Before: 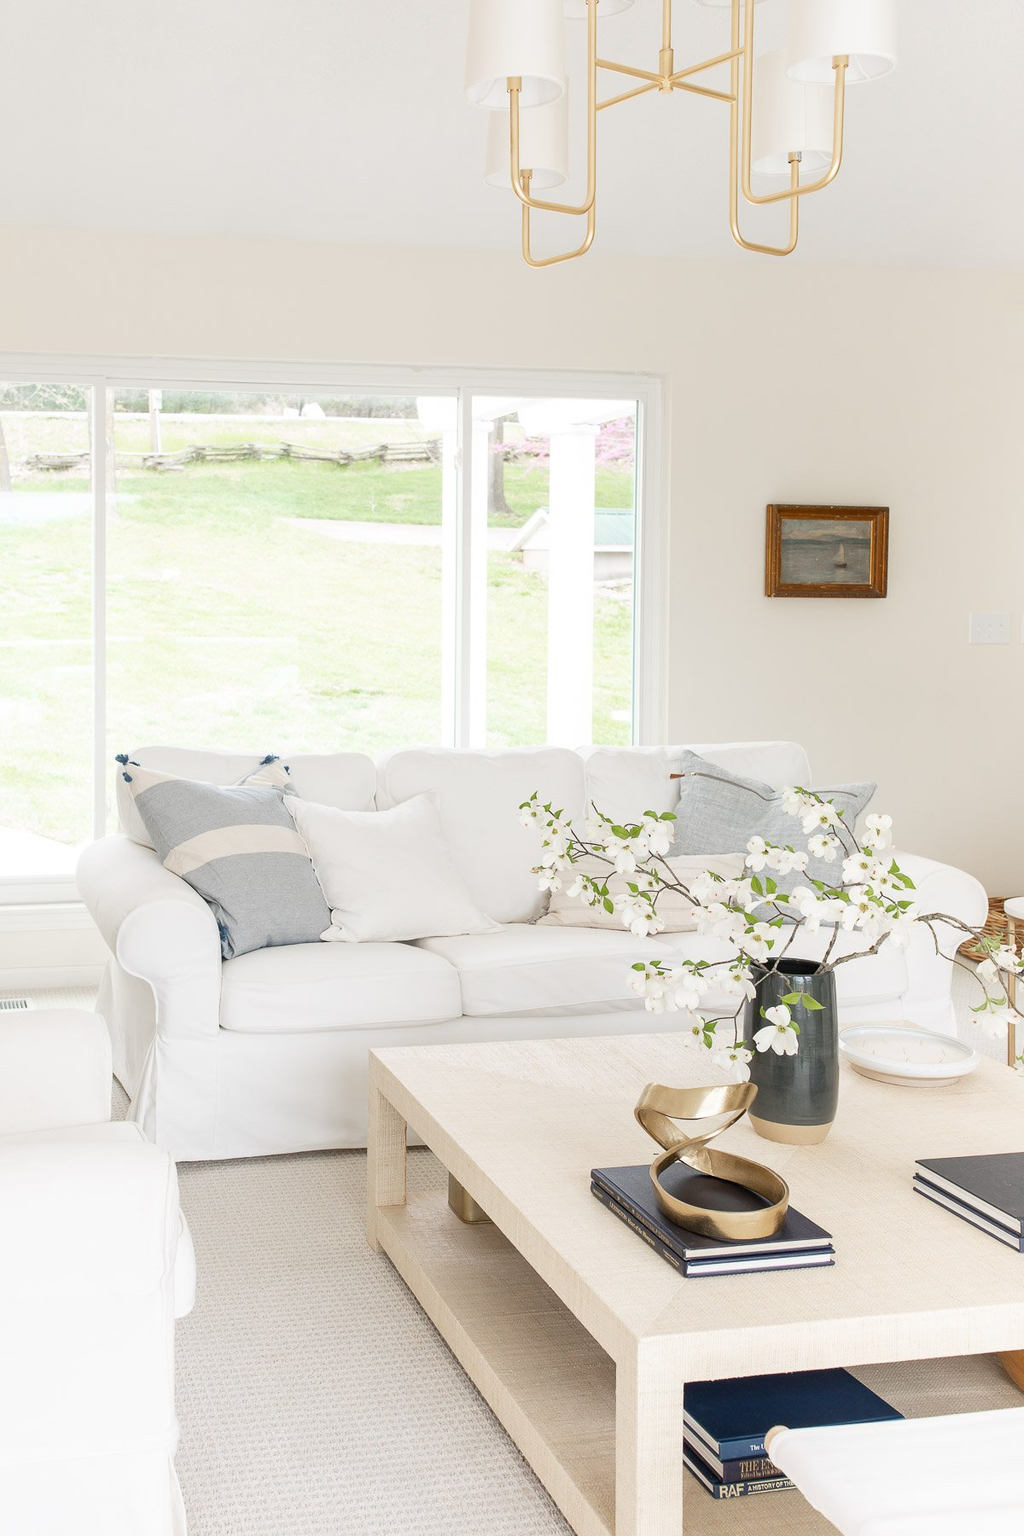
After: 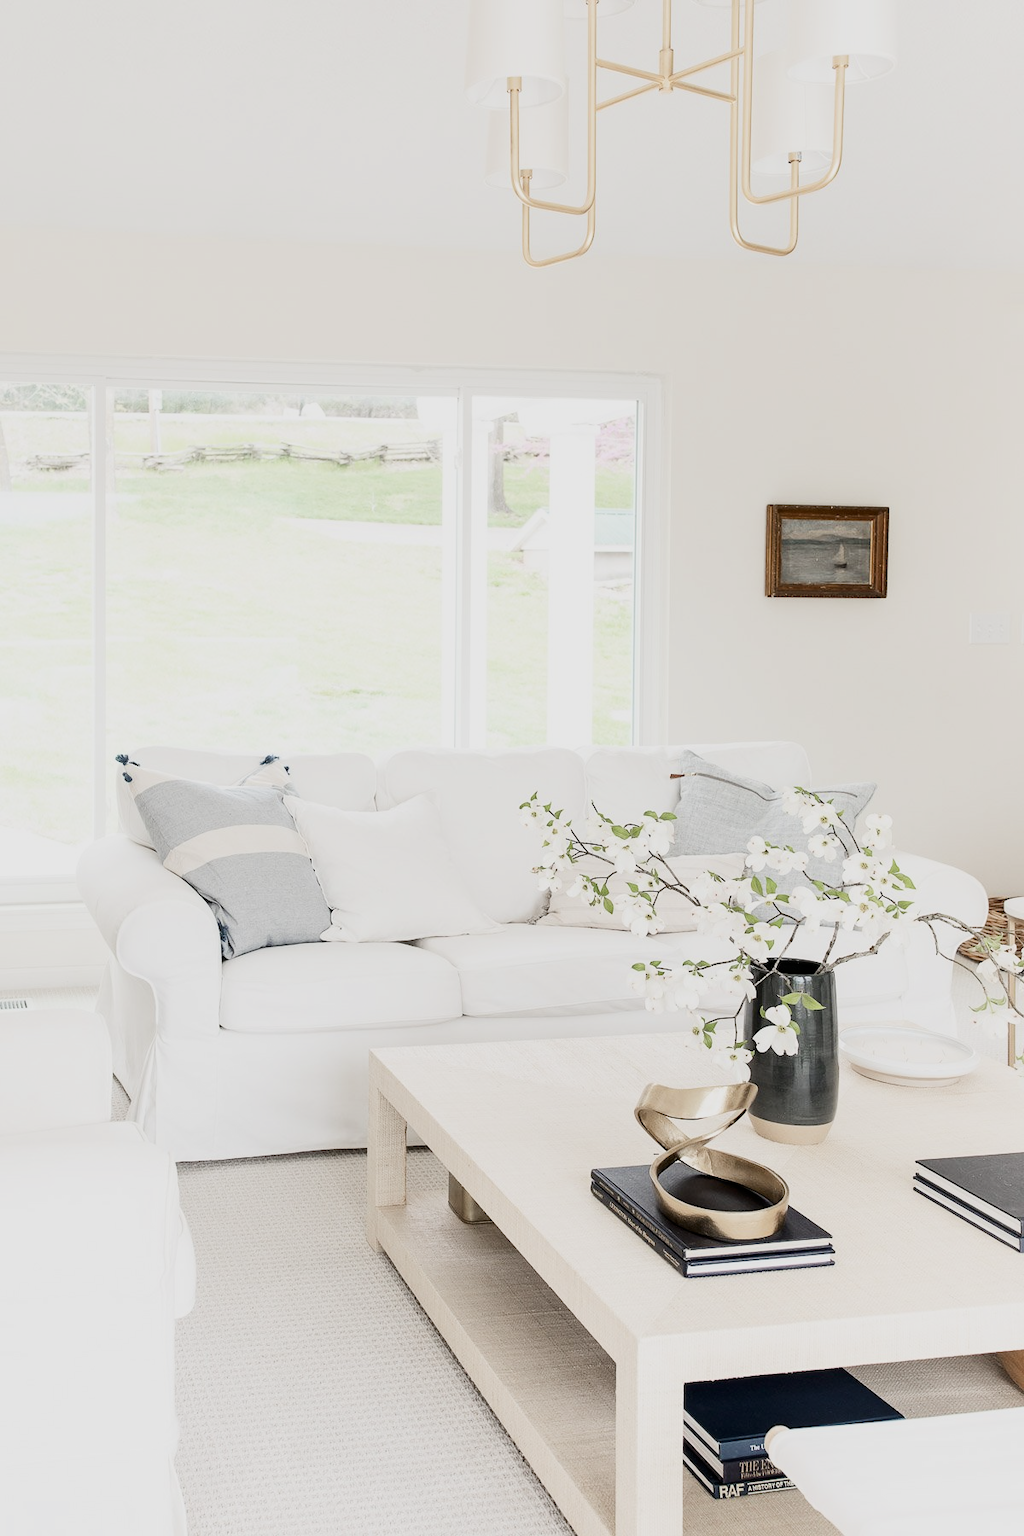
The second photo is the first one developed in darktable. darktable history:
filmic rgb: black relative exposure -7.65 EV, white relative exposure 4.56 EV, threshold 3 EV, hardness 3.61, enable highlight reconstruction true
contrast brightness saturation: contrast 0.247, saturation -0.31
